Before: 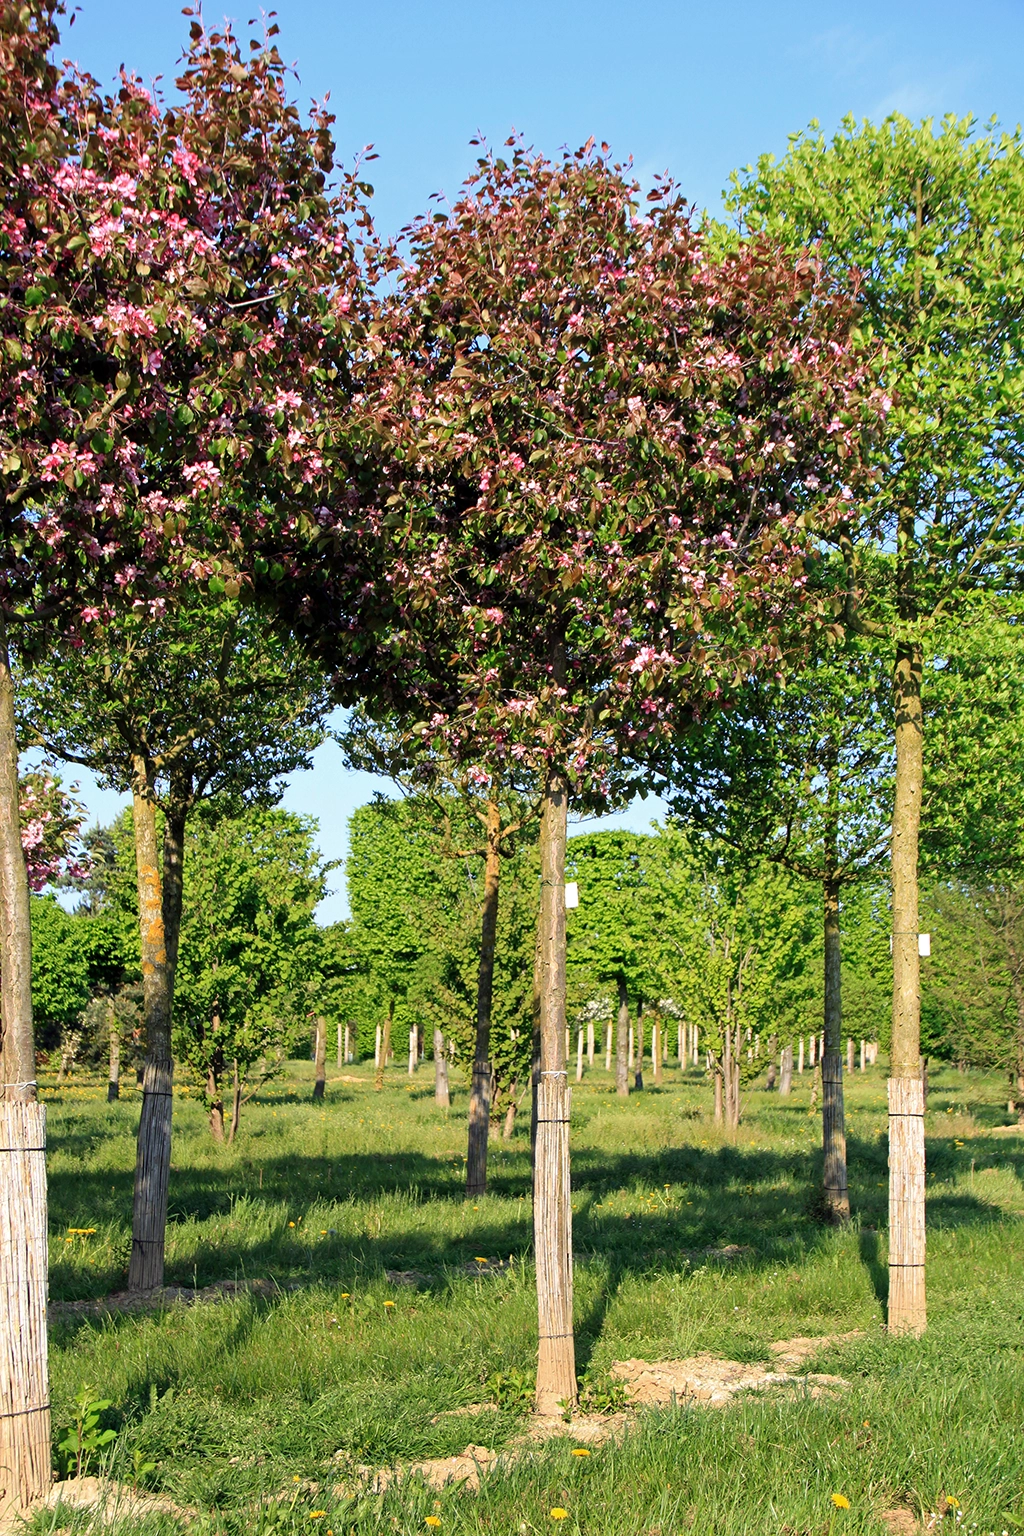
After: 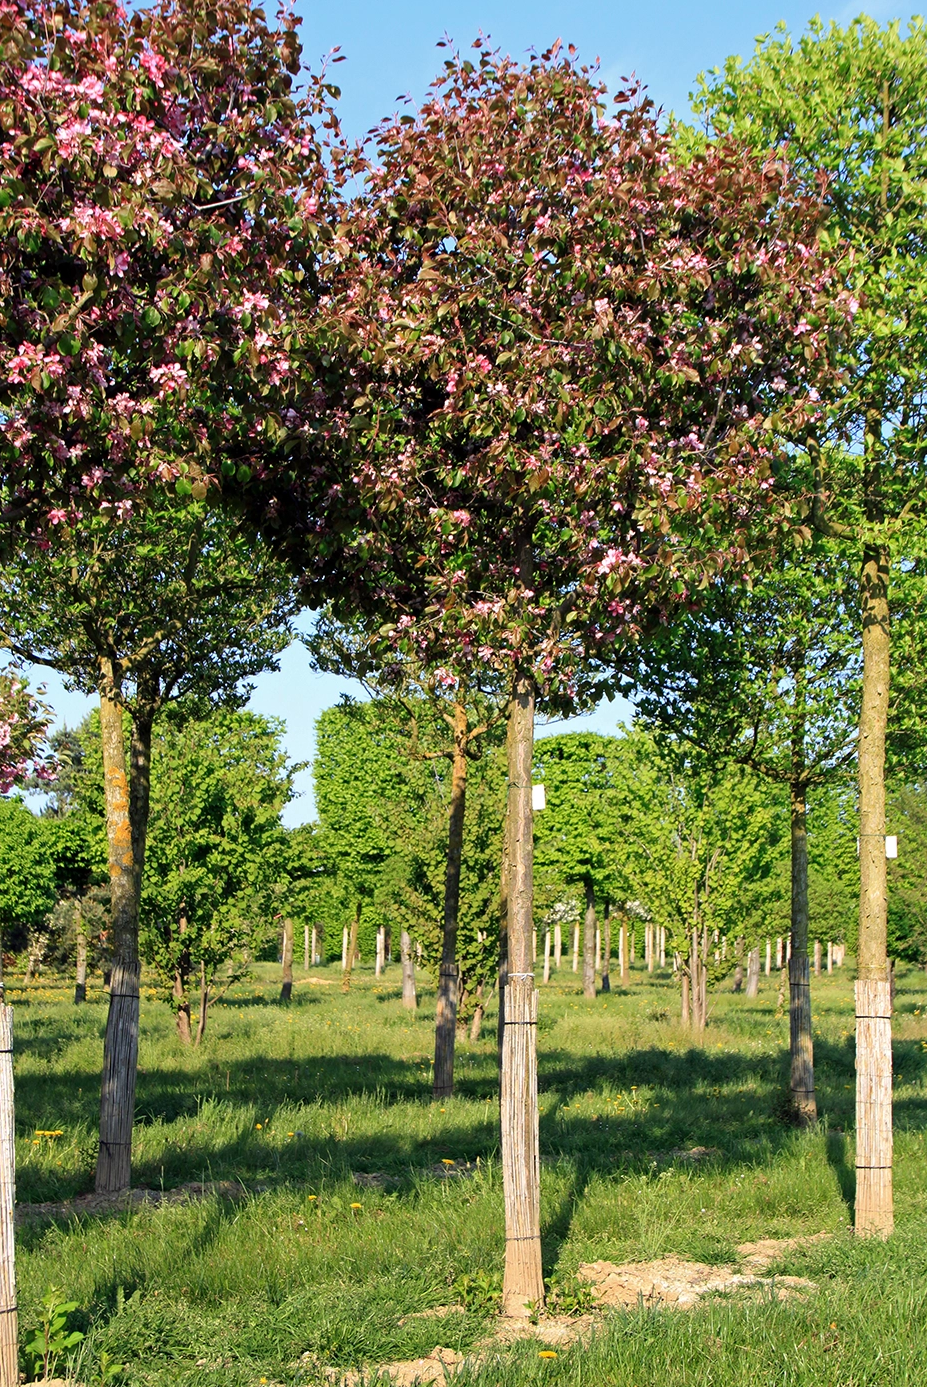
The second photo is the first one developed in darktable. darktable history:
crop: left 3.304%, top 6.442%, right 6.143%, bottom 3.232%
